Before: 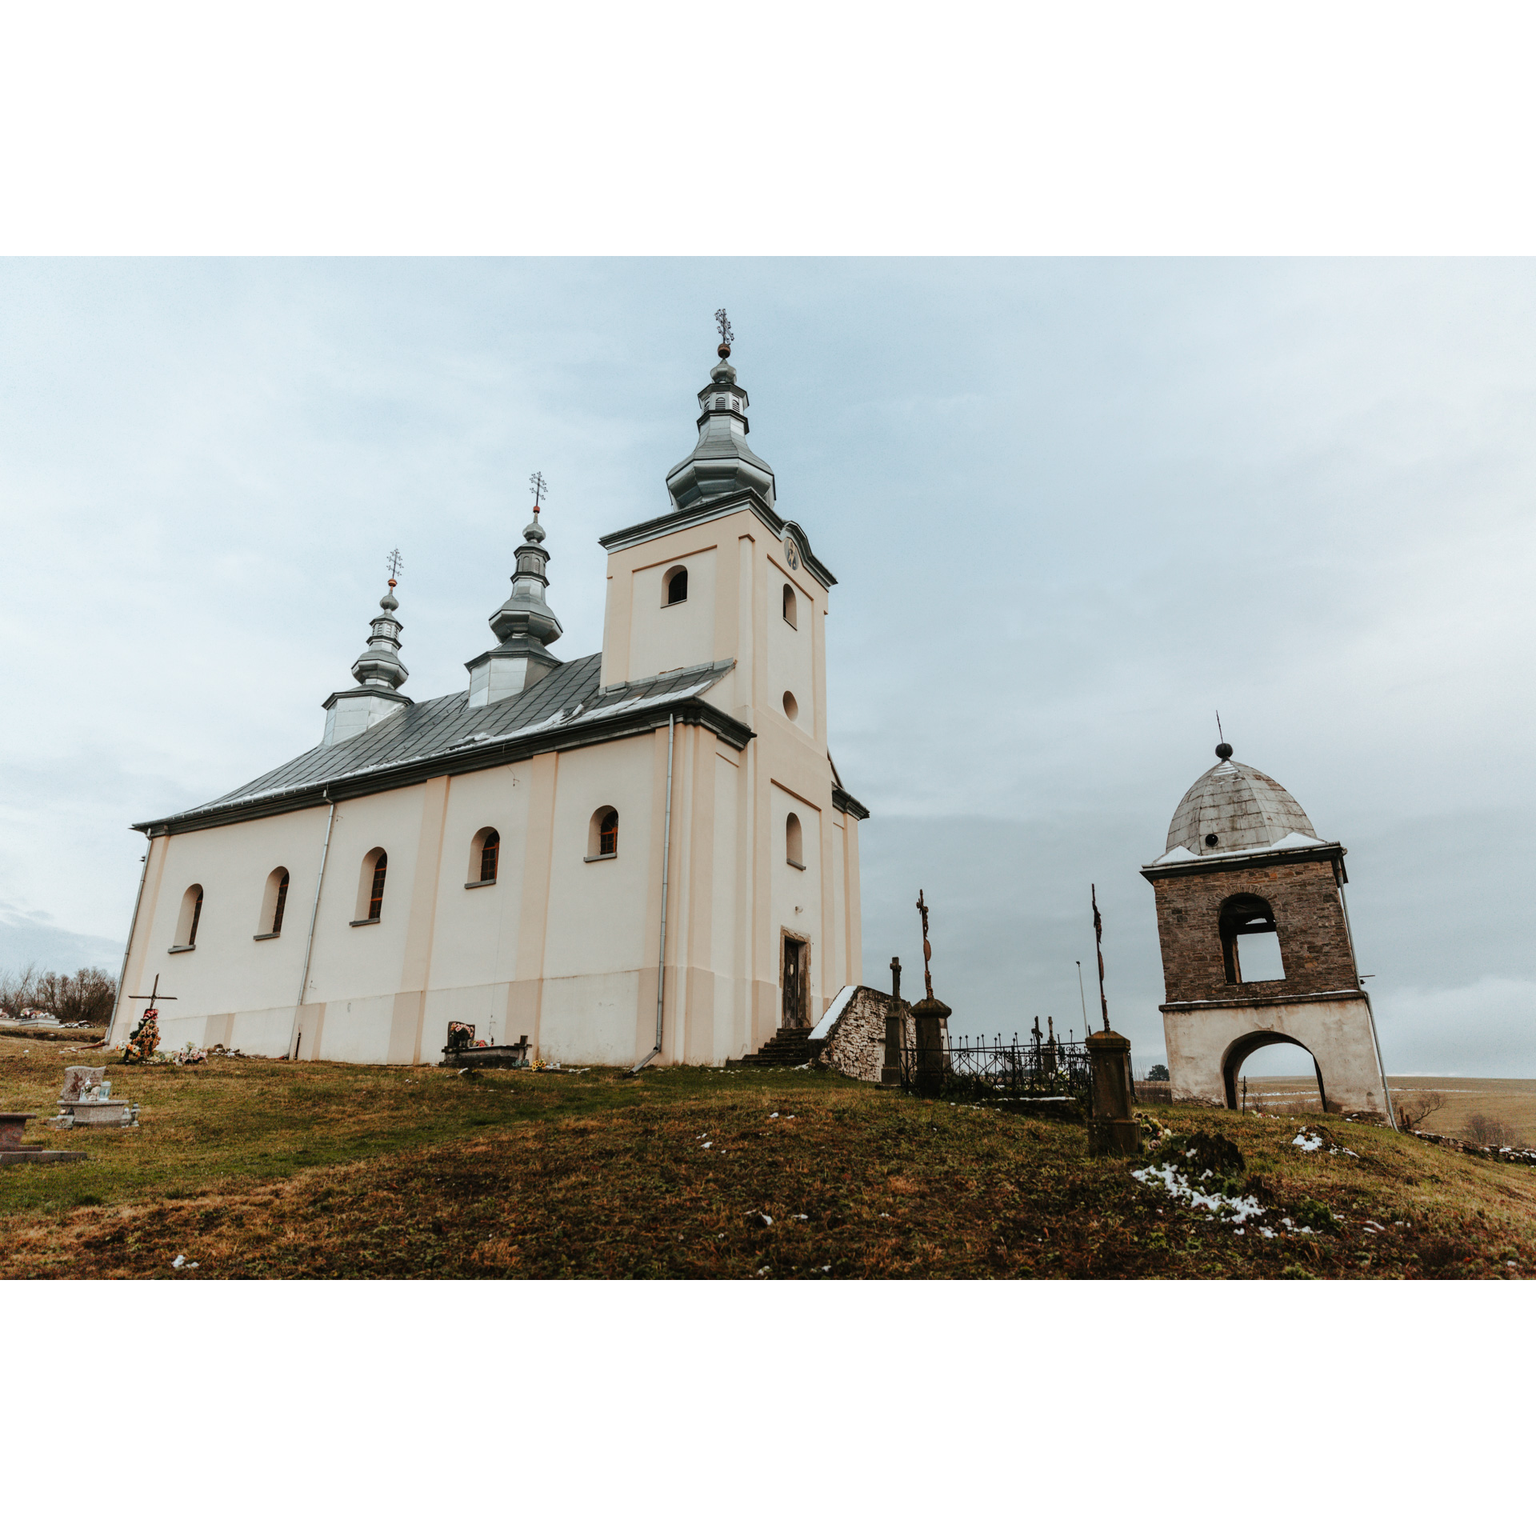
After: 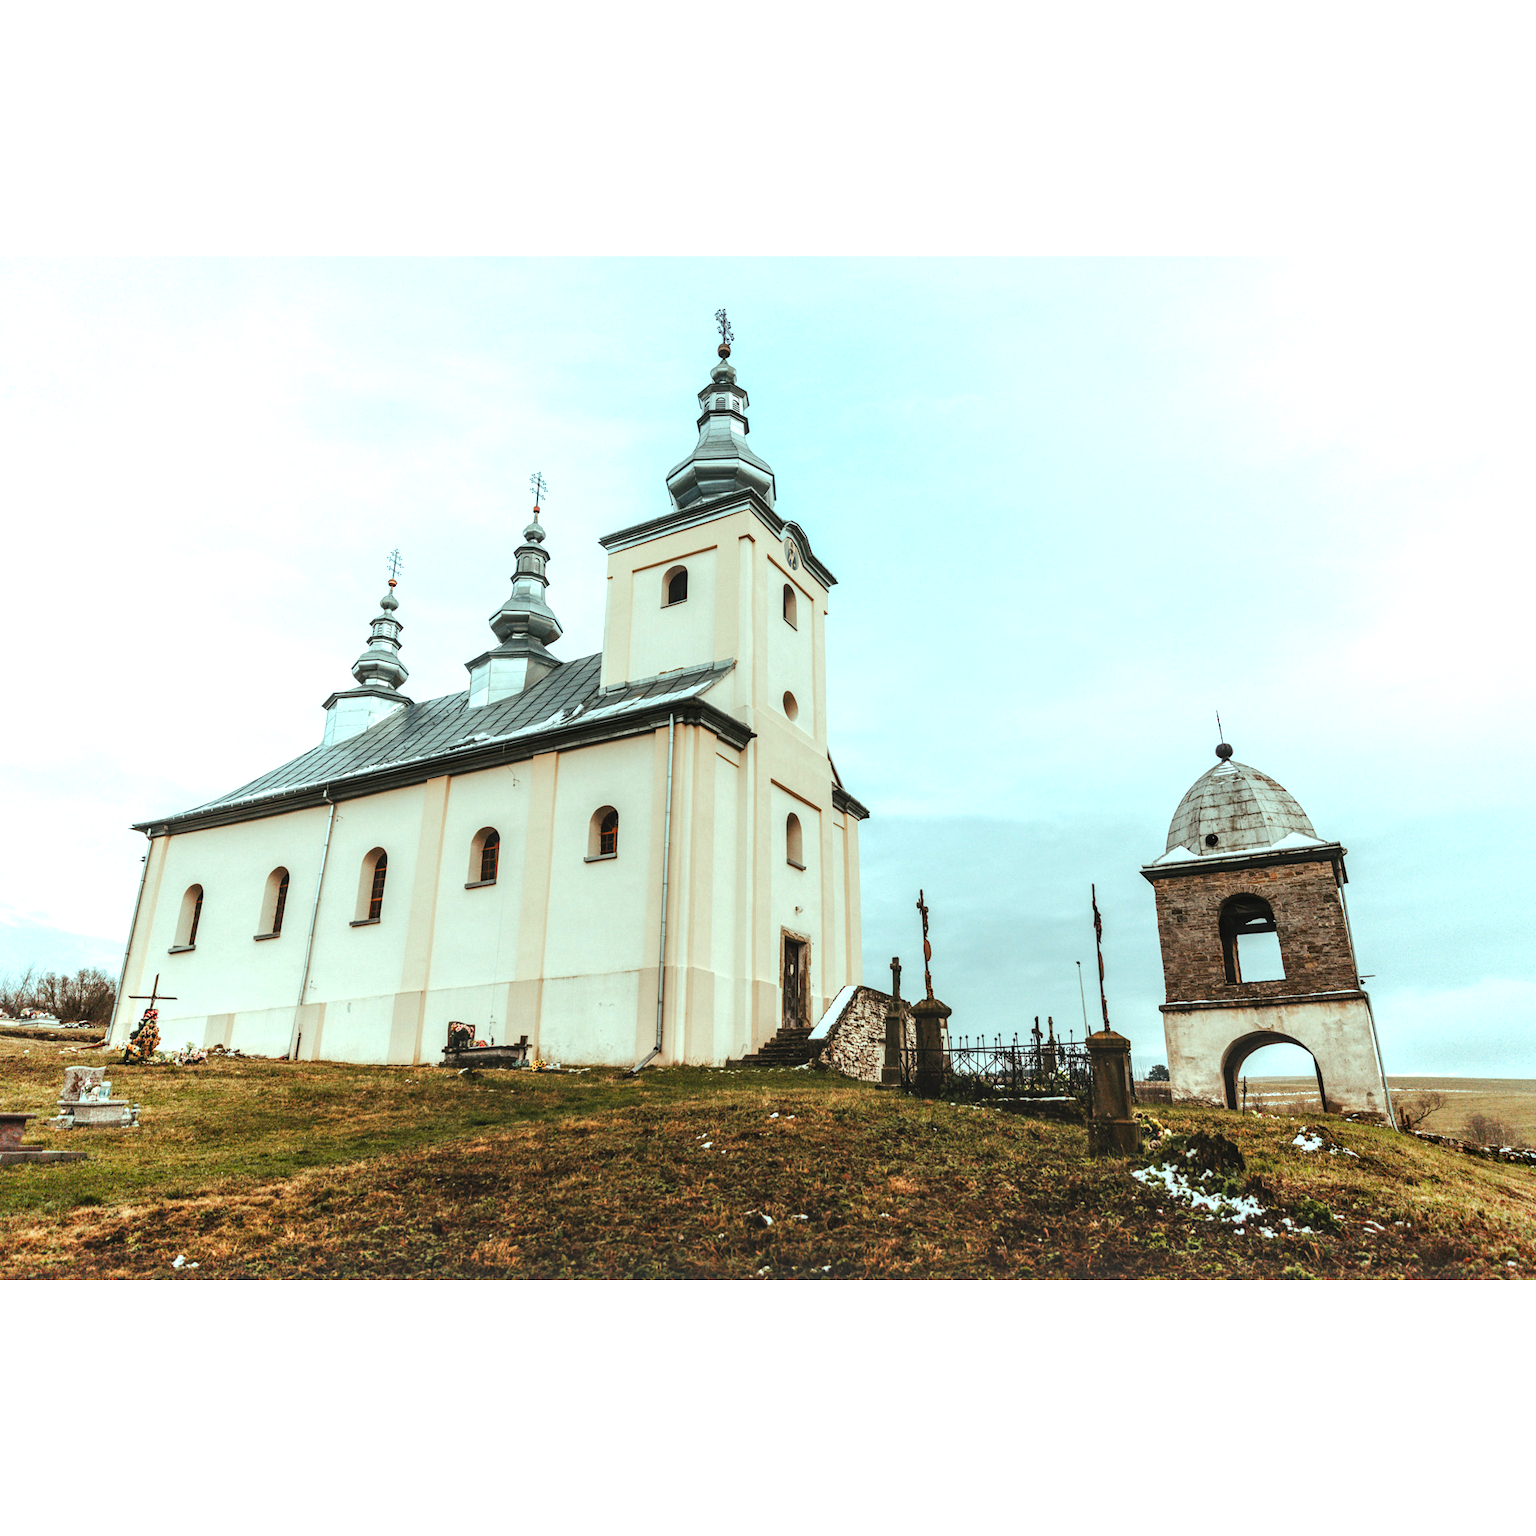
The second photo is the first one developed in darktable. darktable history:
exposure: exposure 0.512 EV, compensate exposure bias true, compensate highlight preservation false
local contrast: on, module defaults
color balance rgb: highlights gain › luminance 19.843%, highlights gain › chroma 2.723%, highlights gain › hue 171.88°, perceptual saturation grading › global saturation 0.42%, global vibrance 20%
